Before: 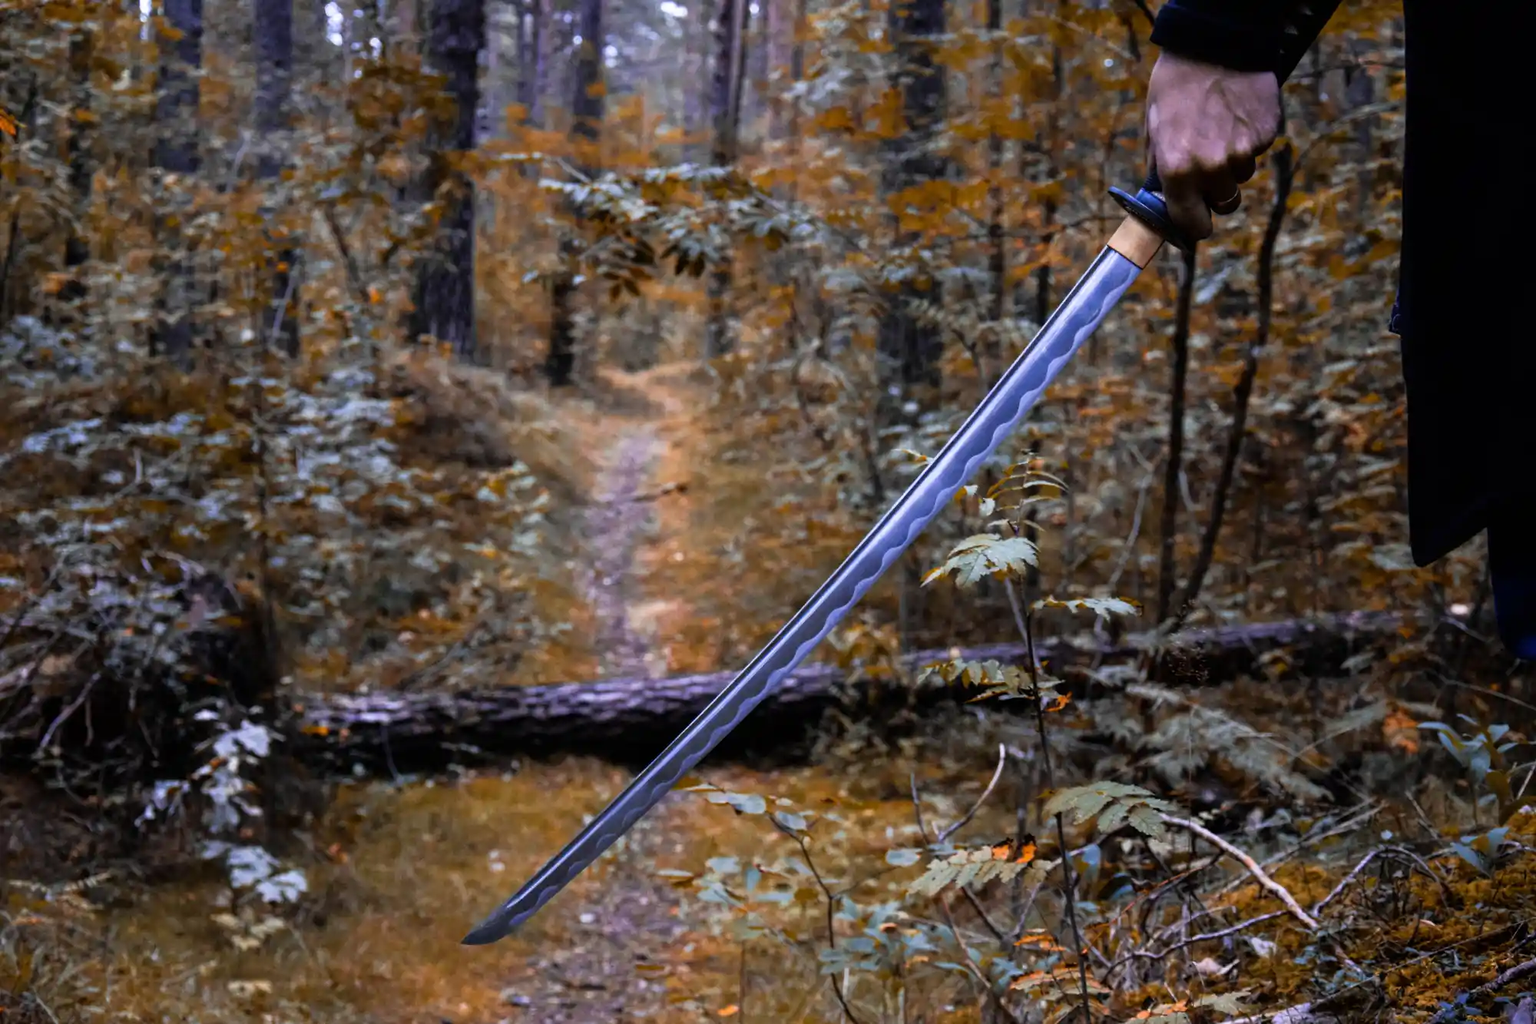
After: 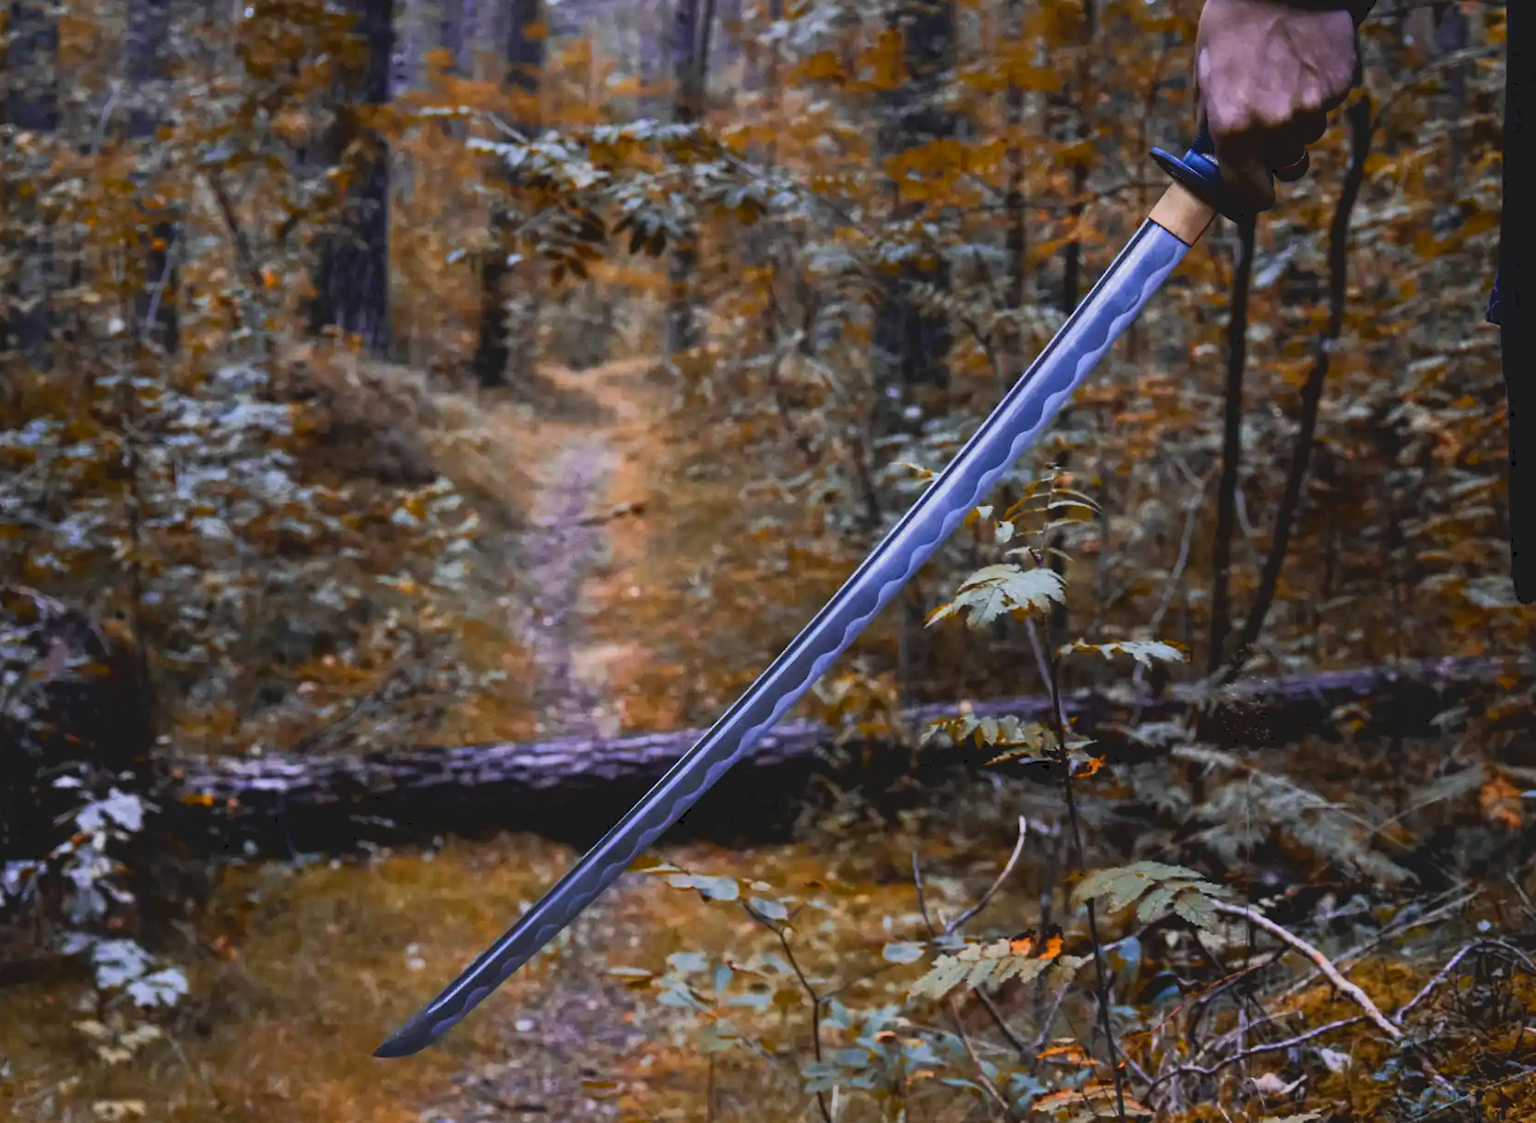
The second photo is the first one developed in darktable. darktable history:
crop: left 9.8%, top 6.239%, right 6.883%, bottom 2.271%
tone curve: curves: ch0 [(0, 0) (0.003, 0.096) (0.011, 0.096) (0.025, 0.098) (0.044, 0.099) (0.069, 0.106) (0.1, 0.128) (0.136, 0.153) (0.177, 0.186) (0.224, 0.218) (0.277, 0.265) (0.335, 0.316) (0.399, 0.374) (0.468, 0.445) (0.543, 0.526) (0.623, 0.605) (0.709, 0.681) (0.801, 0.758) (0.898, 0.819) (1, 1)], color space Lab, independent channels, preserve colors none
